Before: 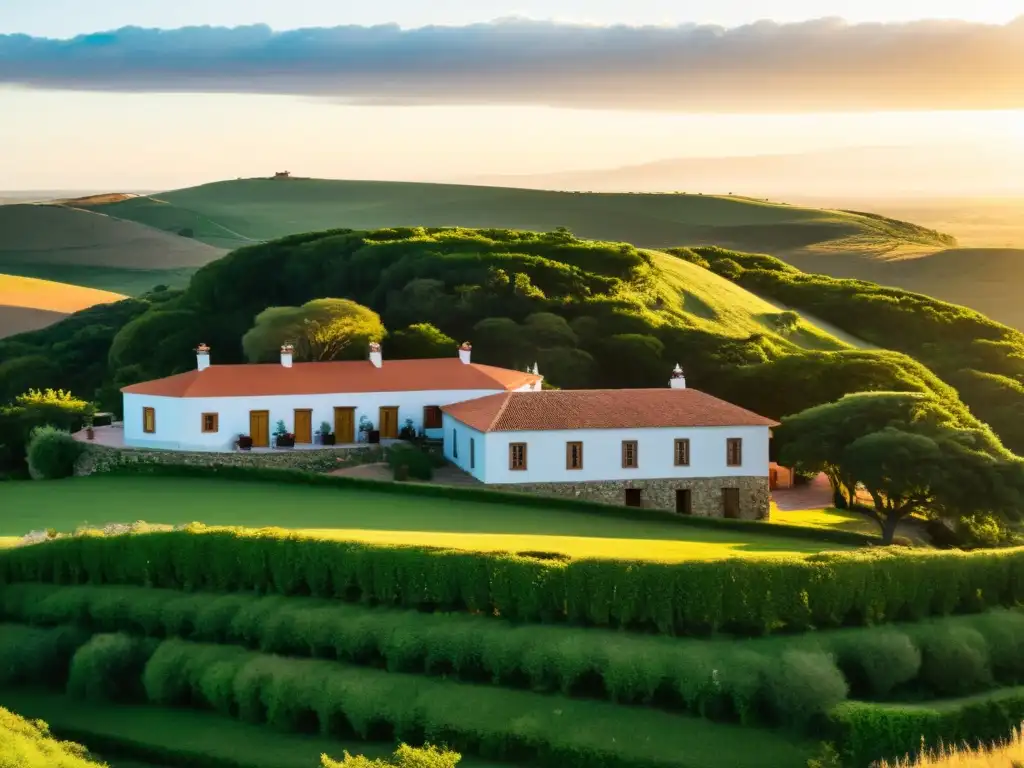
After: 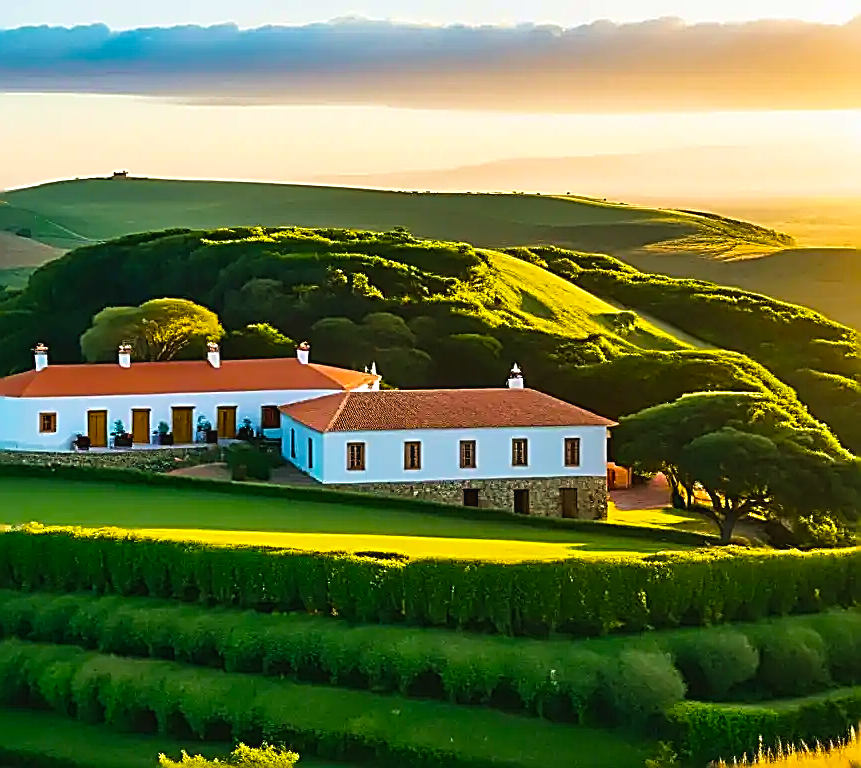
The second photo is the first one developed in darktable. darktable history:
crop: left 15.838%
color balance rgb: global offset › luminance 0.276%, perceptual saturation grading › global saturation 29.587%, global vibrance 20%
velvia: on, module defaults
sharpen: amount 1.992
